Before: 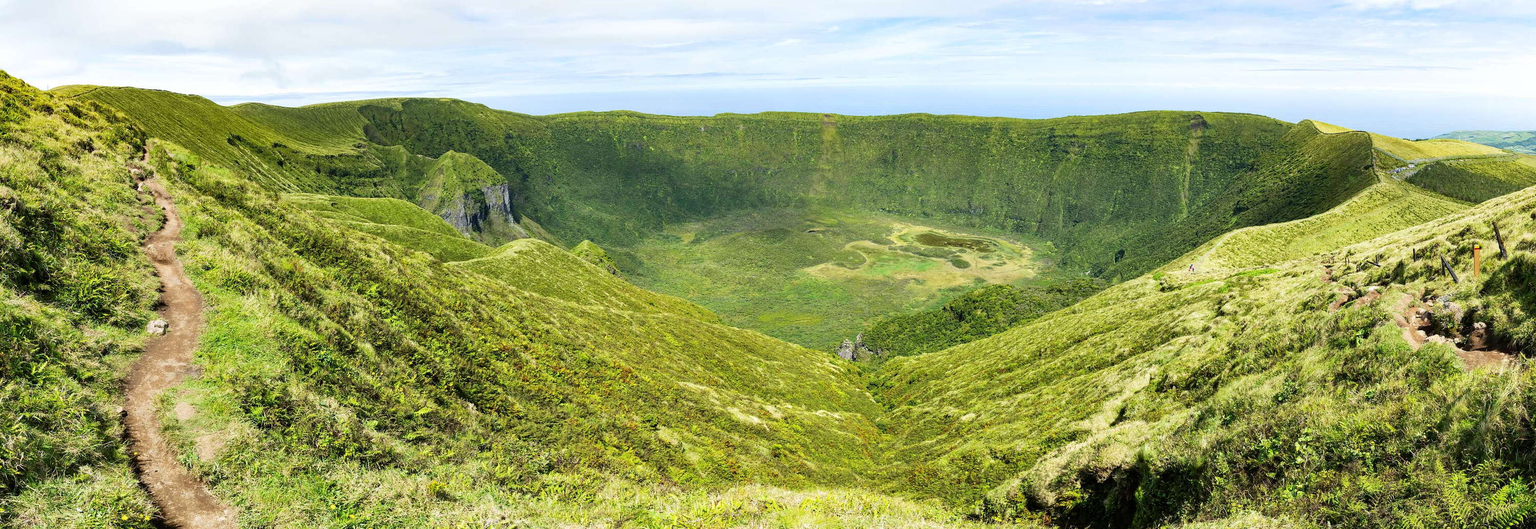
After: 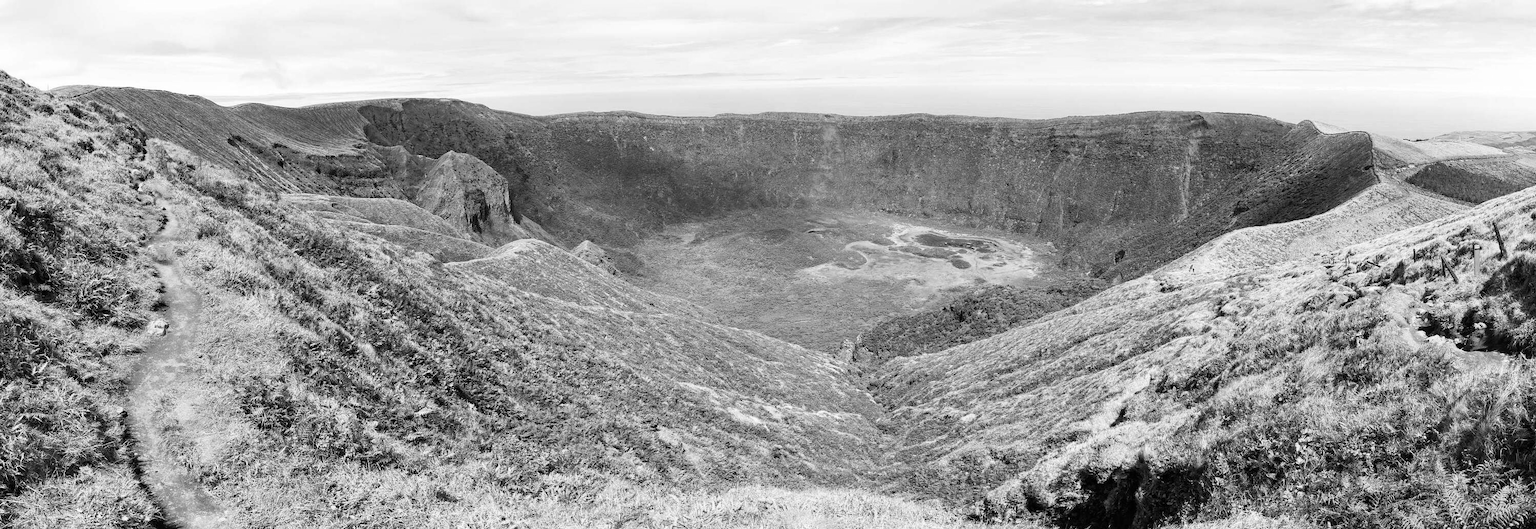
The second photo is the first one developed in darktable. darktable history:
contrast brightness saturation: contrast 0.1, saturation -0.36
monochrome: on, module defaults
rgb levels: preserve colors max RGB
